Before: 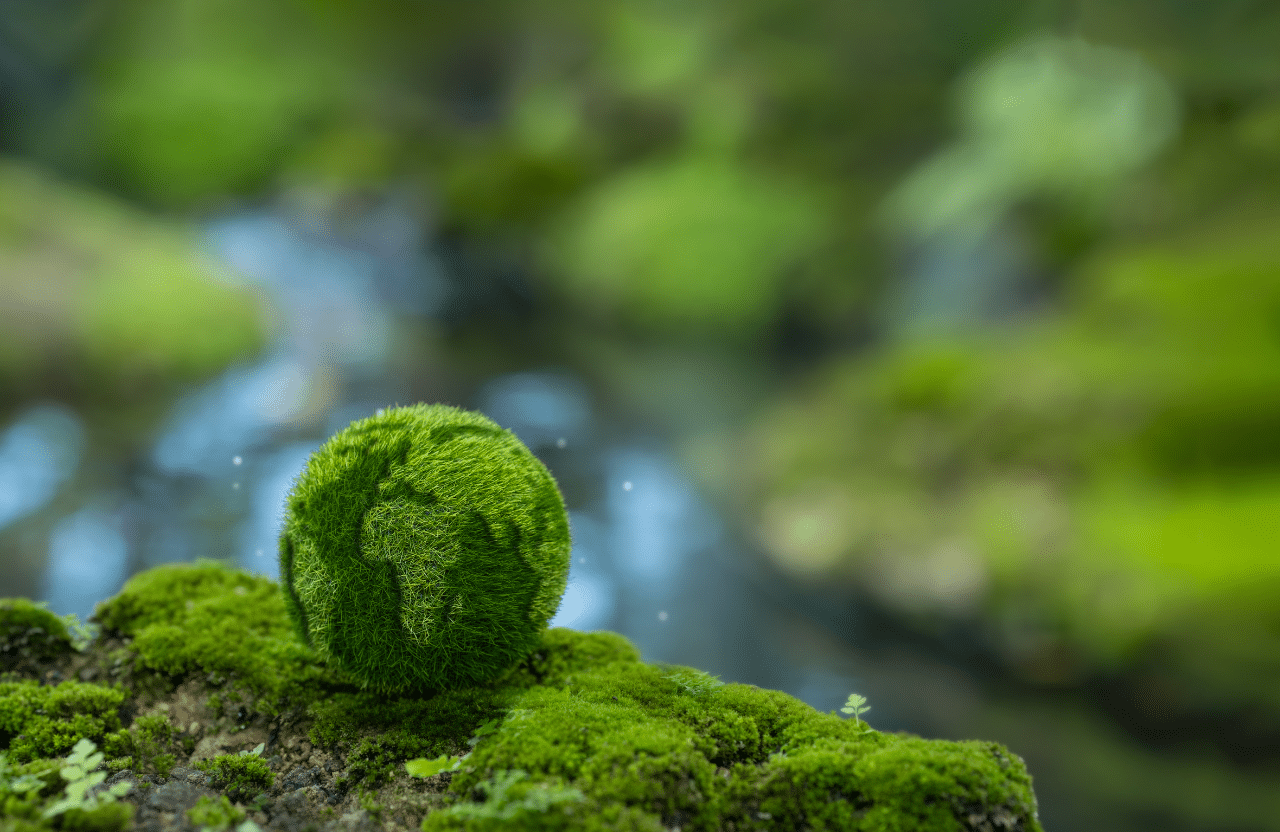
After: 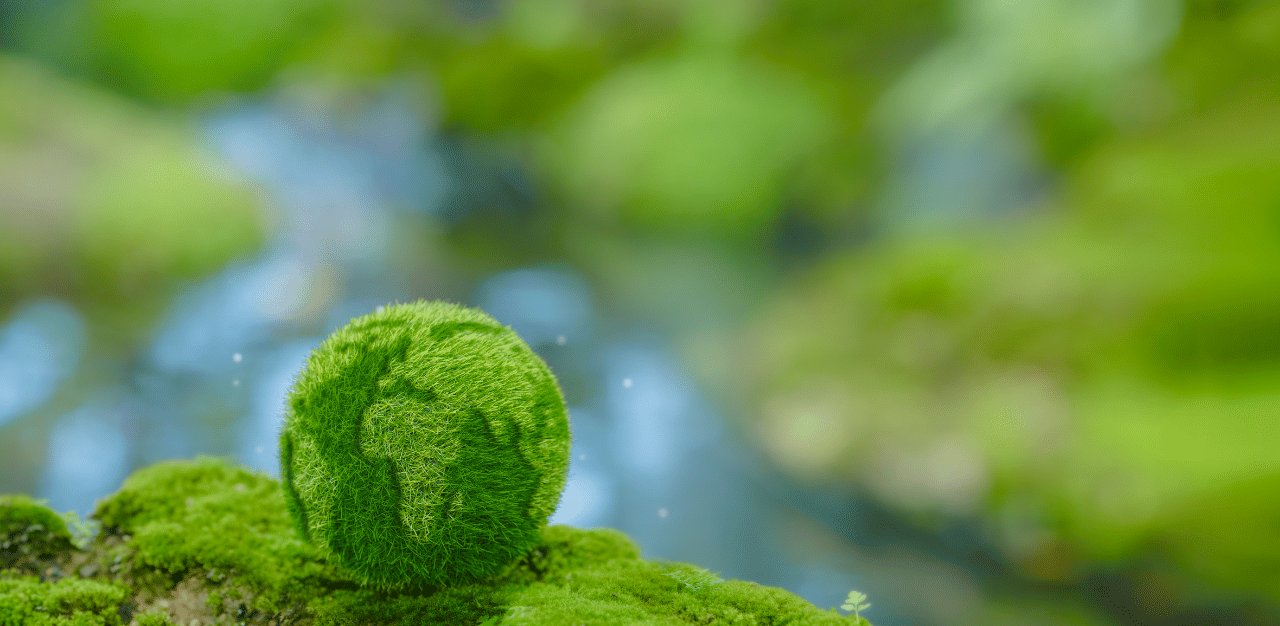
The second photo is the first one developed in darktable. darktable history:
crop and rotate: top 12.439%, bottom 12.274%
levels: levels [0, 0.51, 1]
exposure: exposure 1 EV, compensate exposure bias true, compensate highlight preservation false
shadows and highlights: shadows -20.44, white point adjustment -2.18, highlights -34.92
color balance rgb: perceptual saturation grading › global saturation 14.148%, perceptual saturation grading › highlights -30.509%, perceptual saturation grading › shadows 51.201%, perceptual brilliance grading › mid-tones 9.065%, perceptual brilliance grading › shadows 15.622%, contrast -29.554%
